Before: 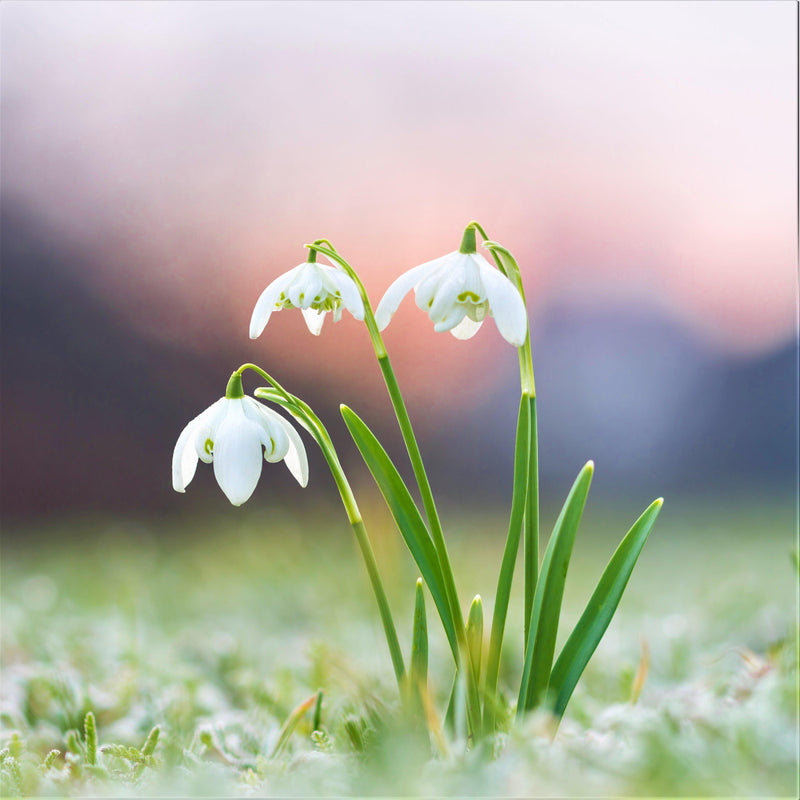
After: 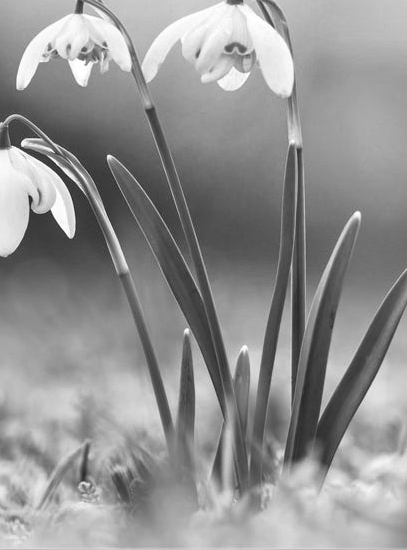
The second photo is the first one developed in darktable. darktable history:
color calibration: output gray [0.253, 0.26, 0.487, 0], gray › normalize channels true, illuminant same as pipeline (D50), adaptation XYZ, x 0.346, y 0.359, gamut compression 0
crop and rotate: left 29.237%, top 31.152%, right 19.807%
local contrast: mode bilateral grid, contrast 25, coarseness 60, detail 151%, midtone range 0.2
